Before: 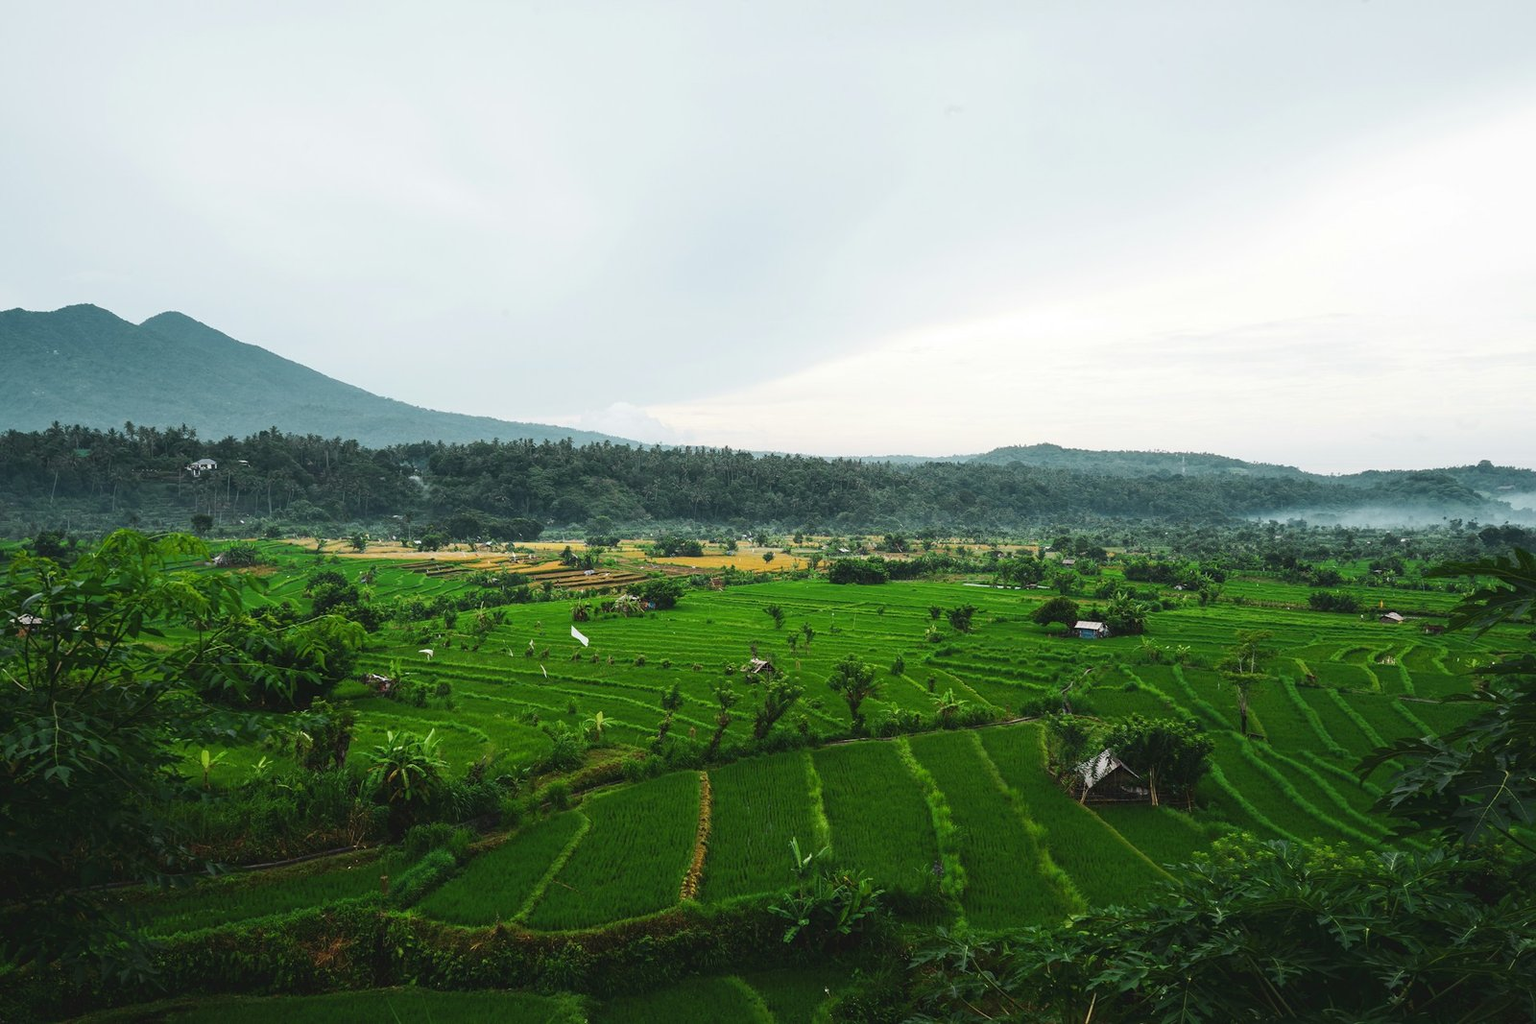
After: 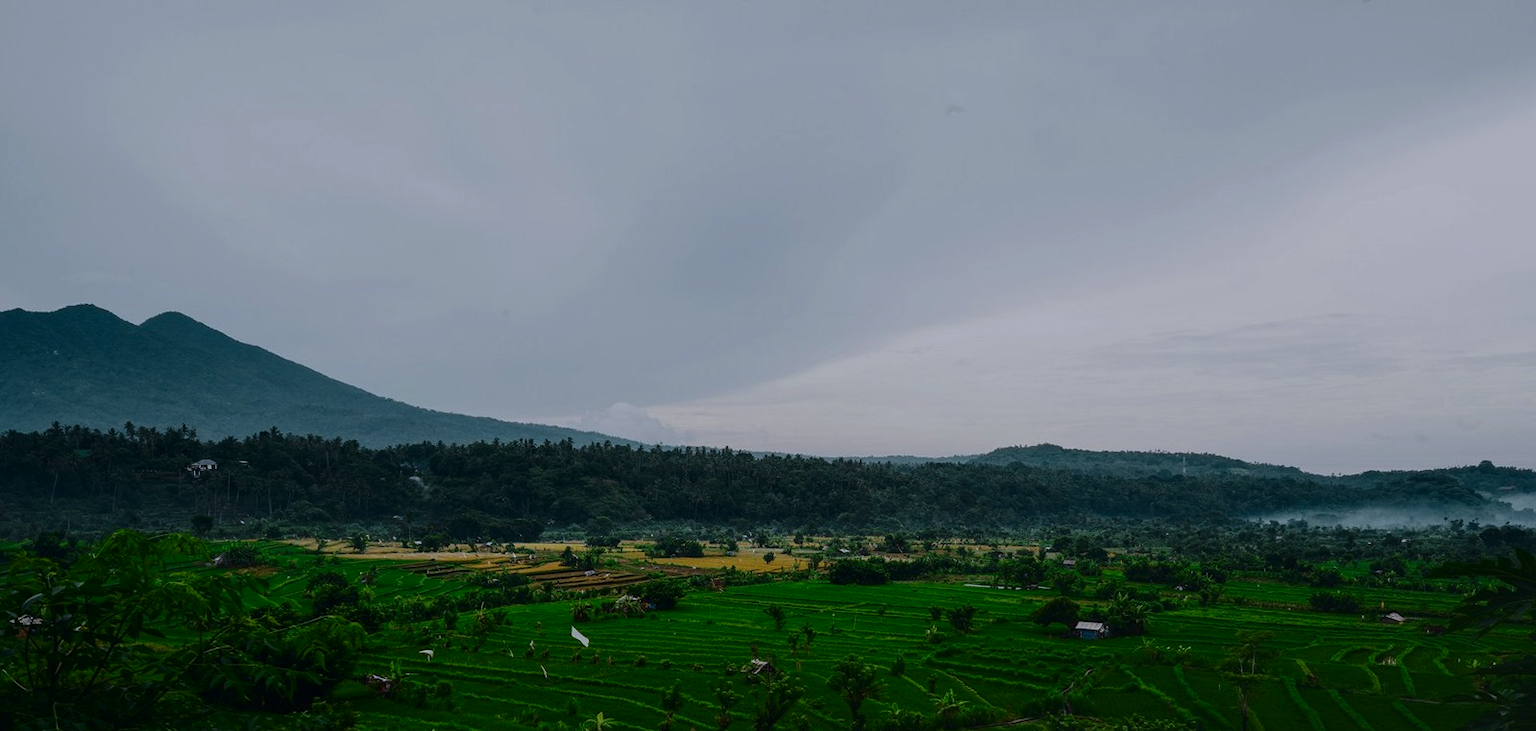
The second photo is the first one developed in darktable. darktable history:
crop: bottom 28.576%
exposure: black level correction -0.016, exposure -1.018 EV, compensate highlight preservation false
contrast brightness saturation: contrast 0.13, brightness -0.24, saturation 0.14
color calibration: illuminant as shot in camera, x 0.358, y 0.373, temperature 4628.91 K
shadows and highlights: shadows -10, white point adjustment 1.5, highlights 10
local contrast: on, module defaults
